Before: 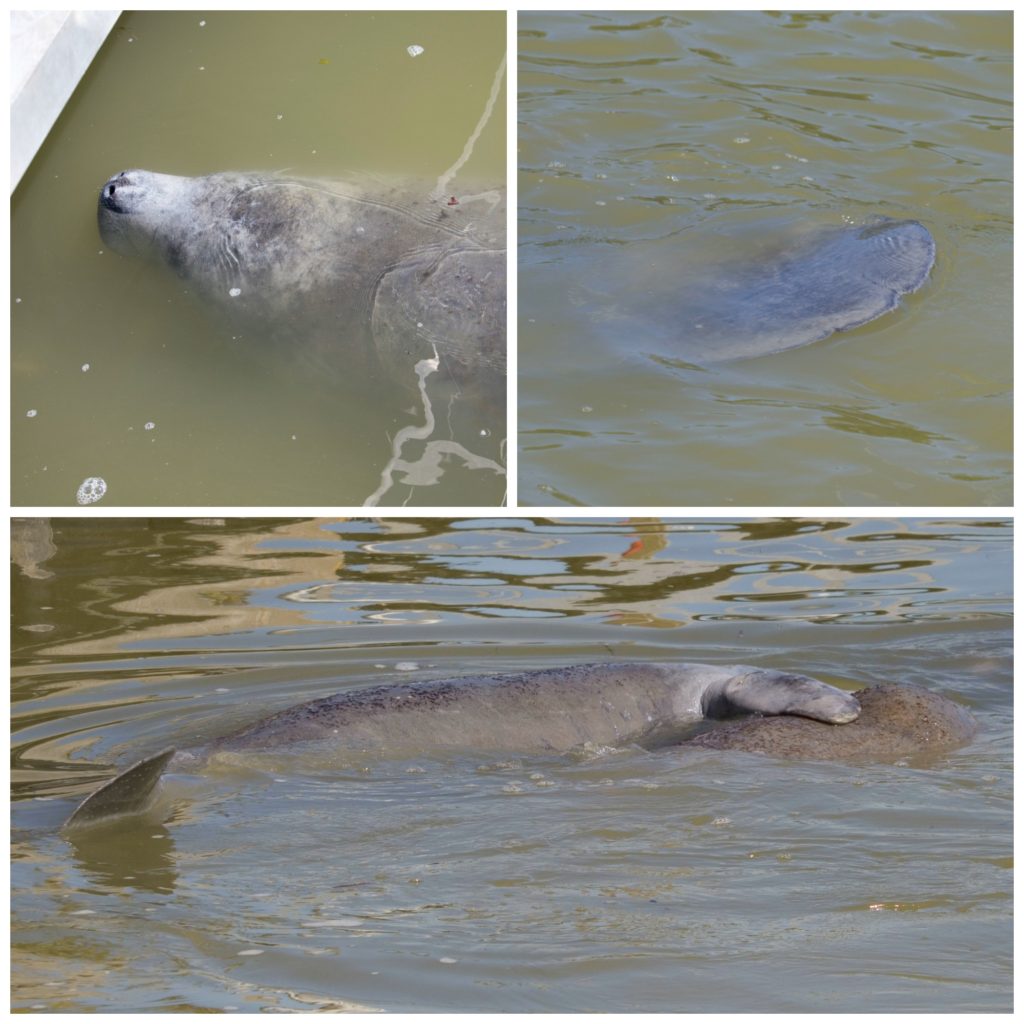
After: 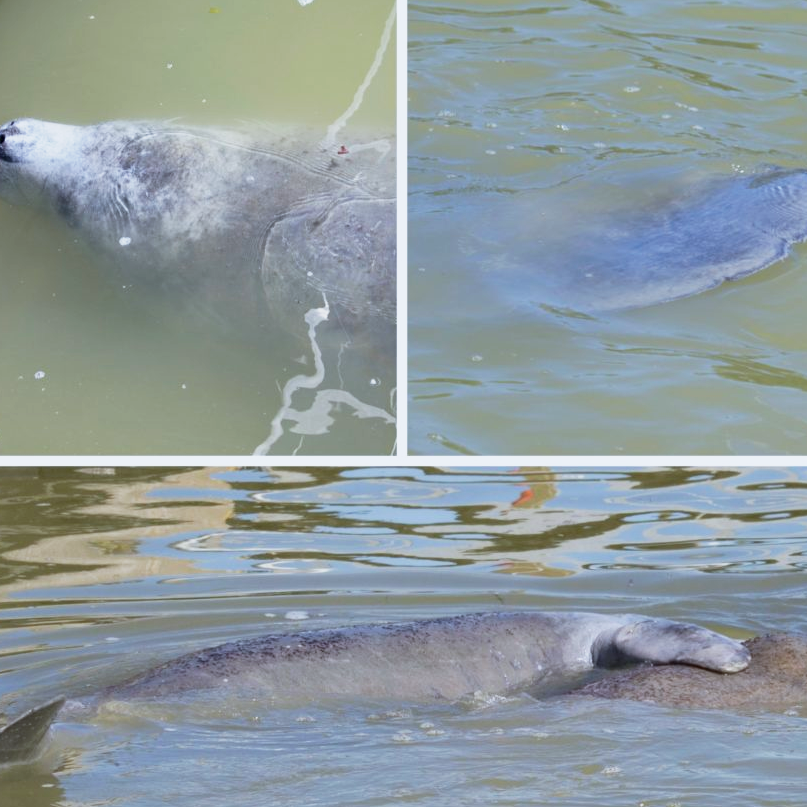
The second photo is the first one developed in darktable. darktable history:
crop and rotate: left 10.787%, top 5.044%, right 10.384%, bottom 16.124%
color calibration: x 0.37, y 0.377, temperature 4291.41 K
base curve: curves: ch0 [(0, 0) (0.088, 0.125) (0.176, 0.251) (0.354, 0.501) (0.613, 0.749) (1, 0.877)], preserve colors none
